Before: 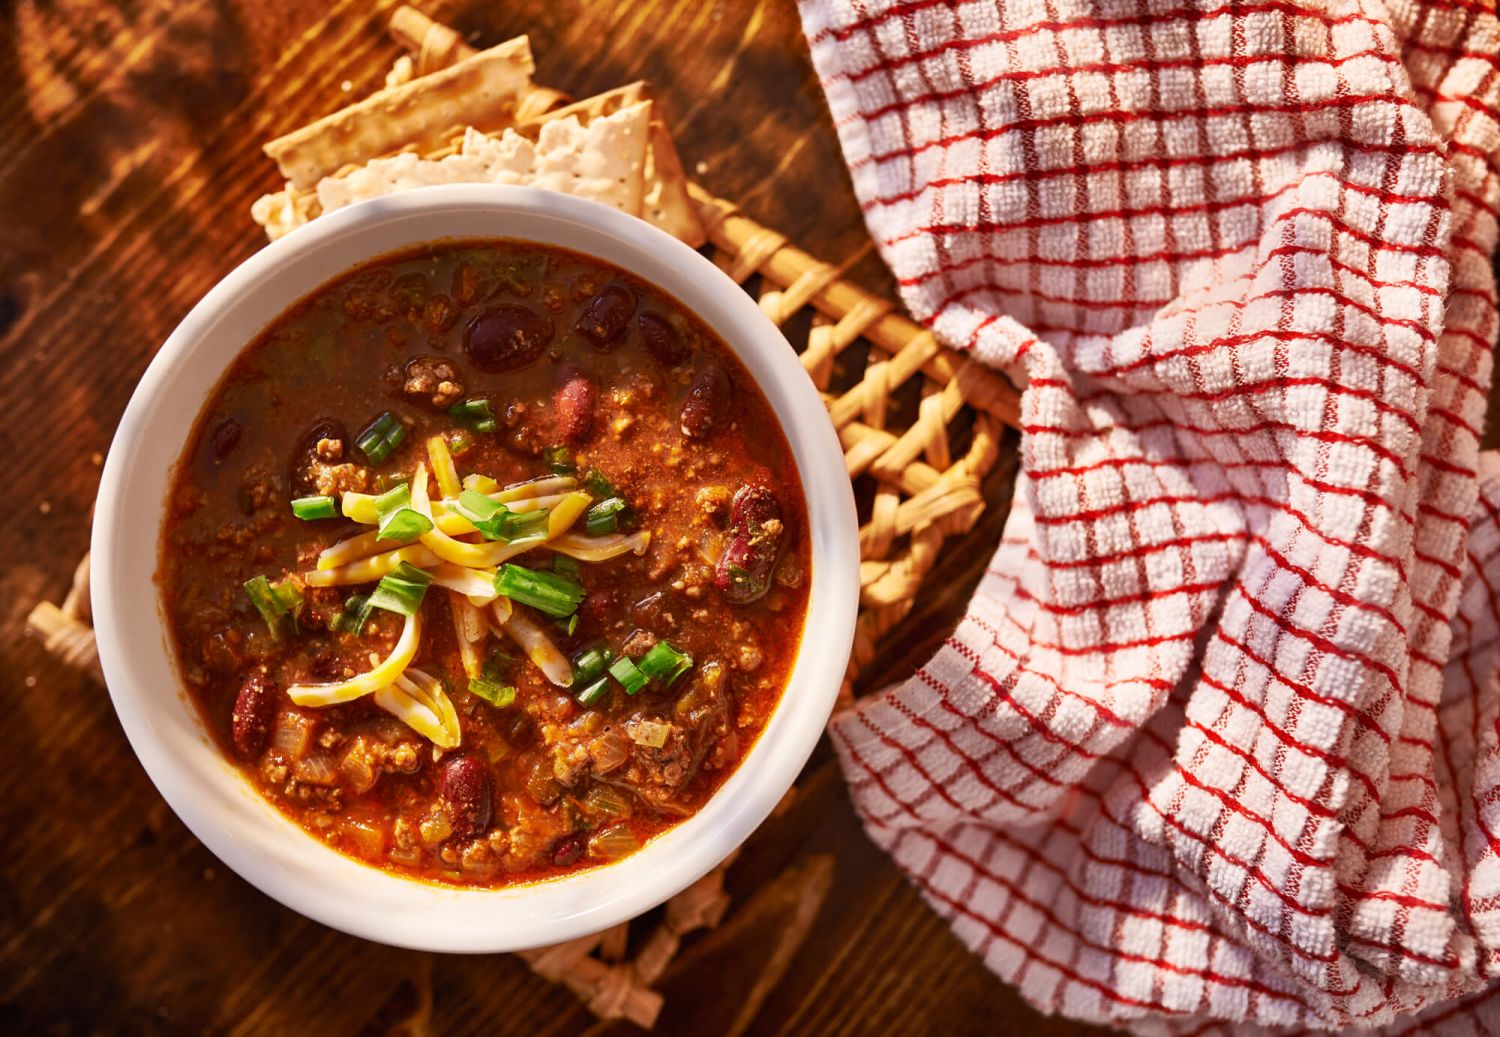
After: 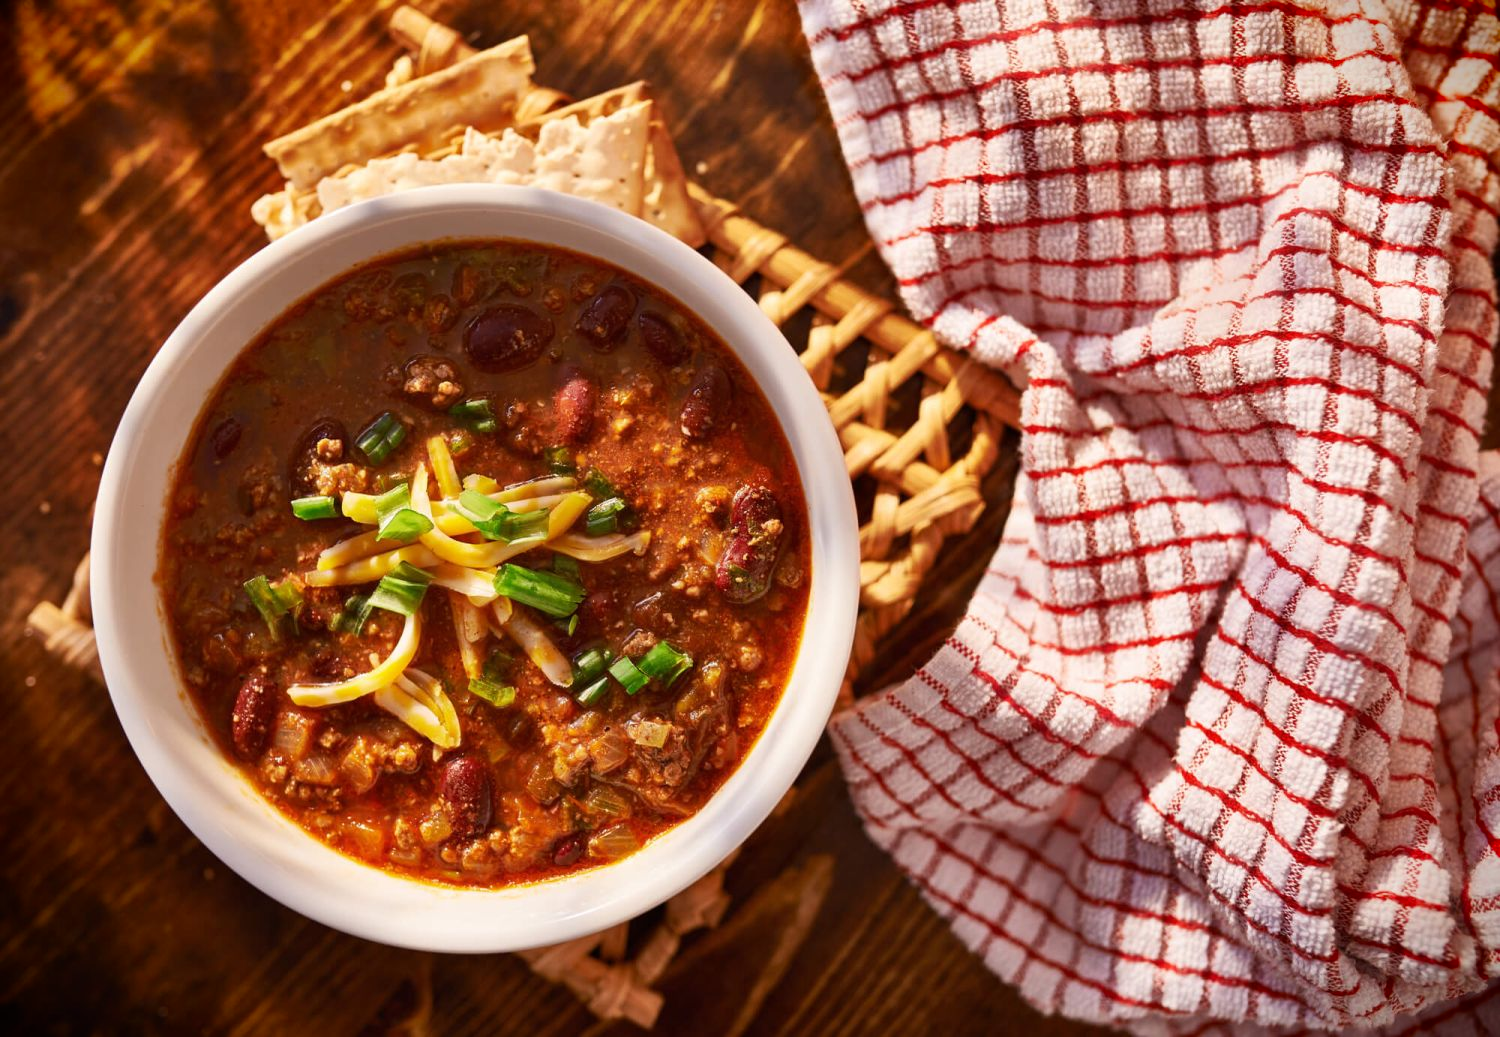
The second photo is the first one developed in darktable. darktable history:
vignetting: fall-off start 97.12%, brightness -0.987, saturation 0.495, width/height ratio 1.186, unbound false
